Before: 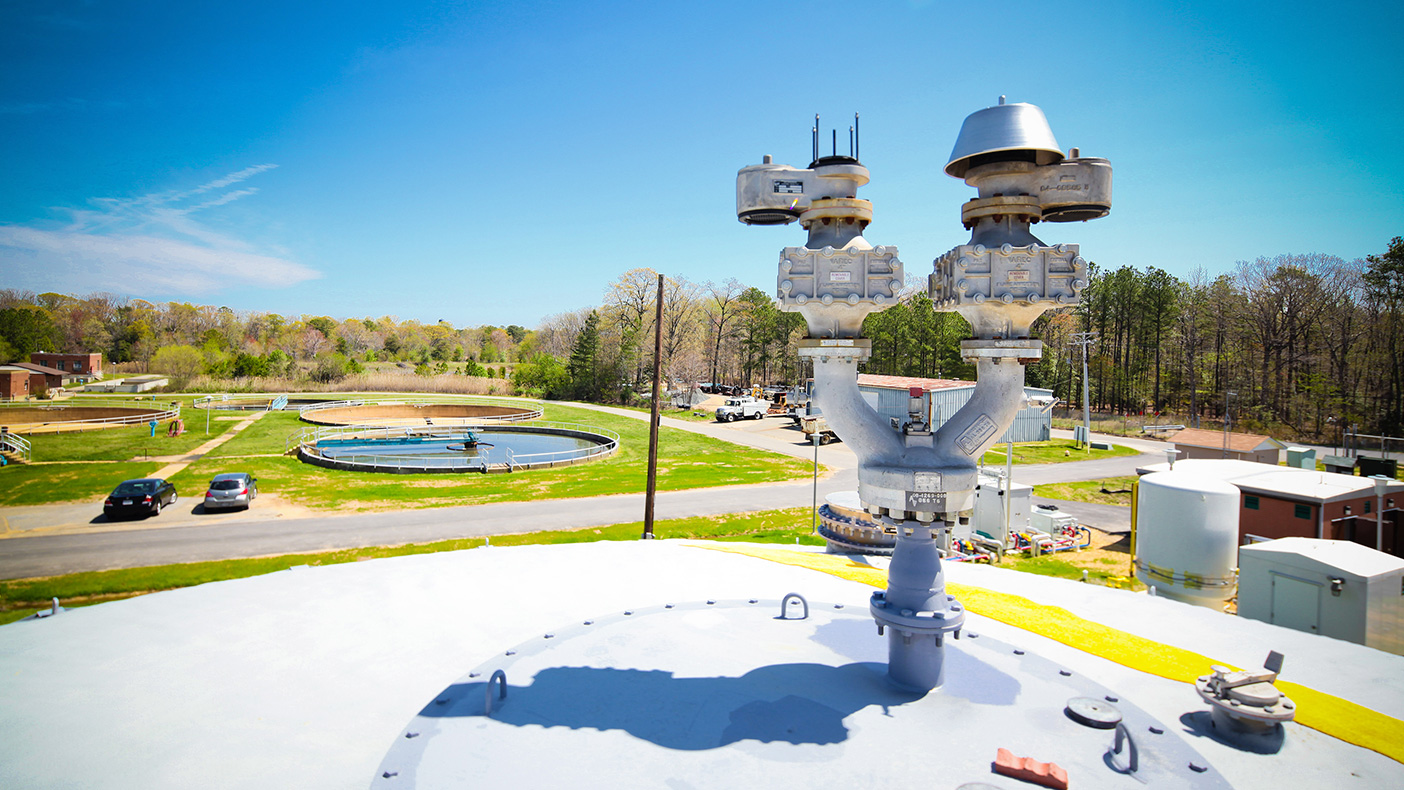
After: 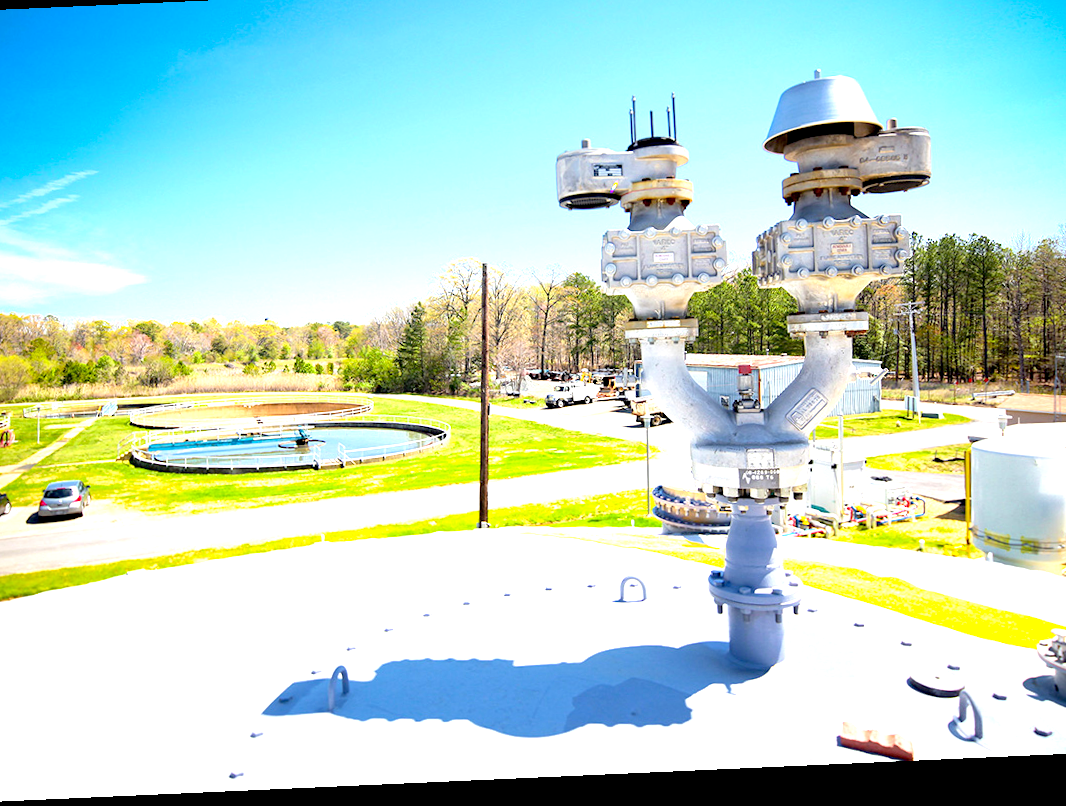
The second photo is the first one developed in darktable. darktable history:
rotate and perspective: rotation -2.56°, automatic cropping off
crop and rotate: left 13.15%, top 5.251%, right 12.609%
contrast equalizer: y [[0.439, 0.44, 0.442, 0.457, 0.493, 0.498], [0.5 ×6], [0.5 ×6], [0 ×6], [0 ×6]], mix 0.59
exposure: black level correction 0.01, exposure 1 EV, compensate highlight preservation false
